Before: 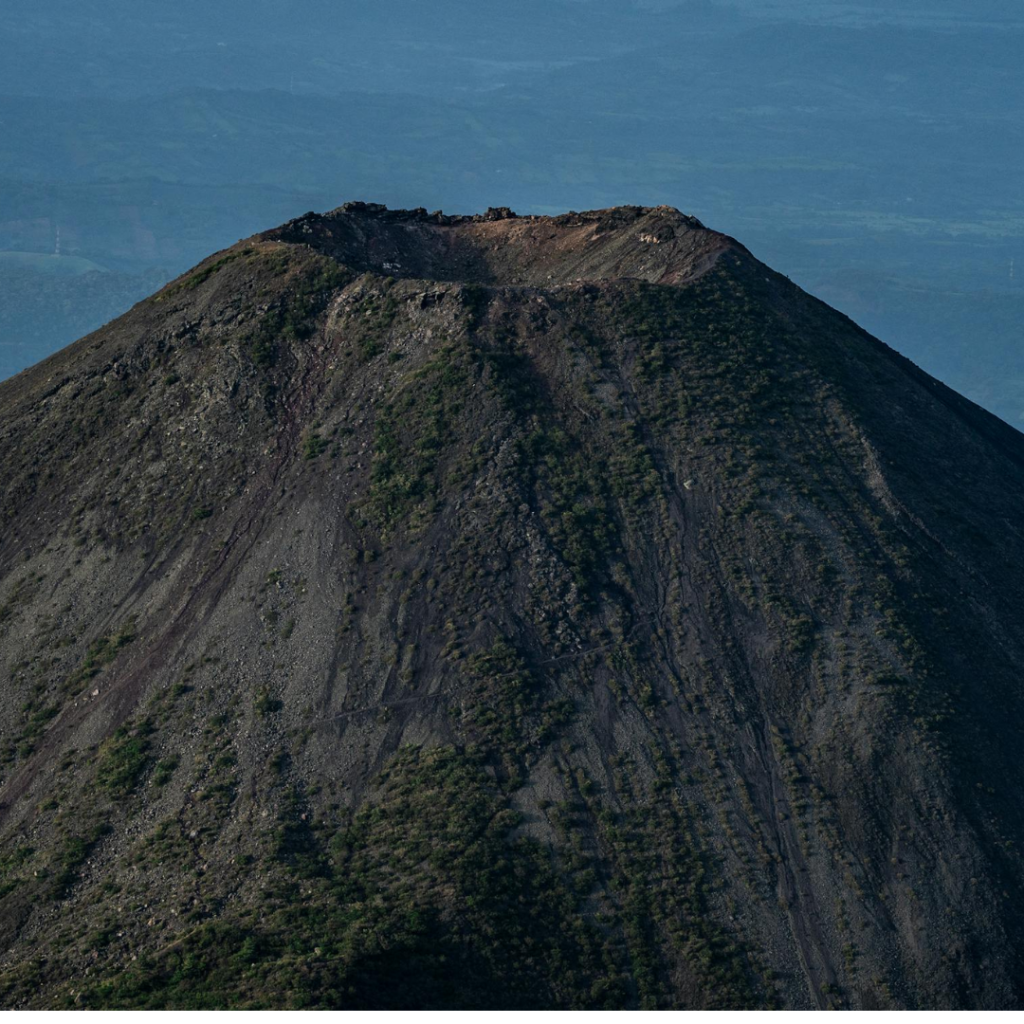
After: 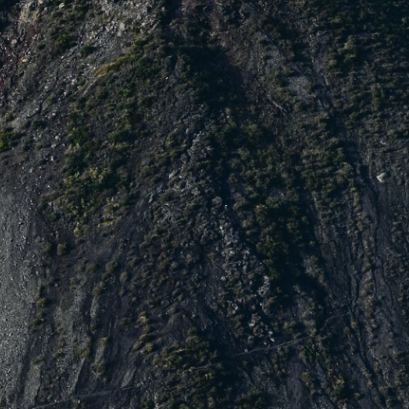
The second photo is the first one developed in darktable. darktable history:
color calibration: illuminant custom, x 0.348, y 0.366, temperature 4940.58 K
crop: left 30%, top 30%, right 30%, bottom 30%
tone curve: curves: ch0 [(0, 0.03) (0.113, 0.087) (0.207, 0.184) (0.515, 0.612) (0.712, 0.793) (1, 0.946)]; ch1 [(0, 0) (0.172, 0.123) (0.317, 0.279) (0.414, 0.382) (0.476, 0.479) (0.505, 0.498) (0.534, 0.534) (0.621, 0.65) (0.709, 0.764) (1, 1)]; ch2 [(0, 0) (0.411, 0.424) (0.505, 0.505) (0.521, 0.524) (0.537, 0.57) (0.65, 0.699) (1, 1)], color space Lab, independent channels, preserve colors none
